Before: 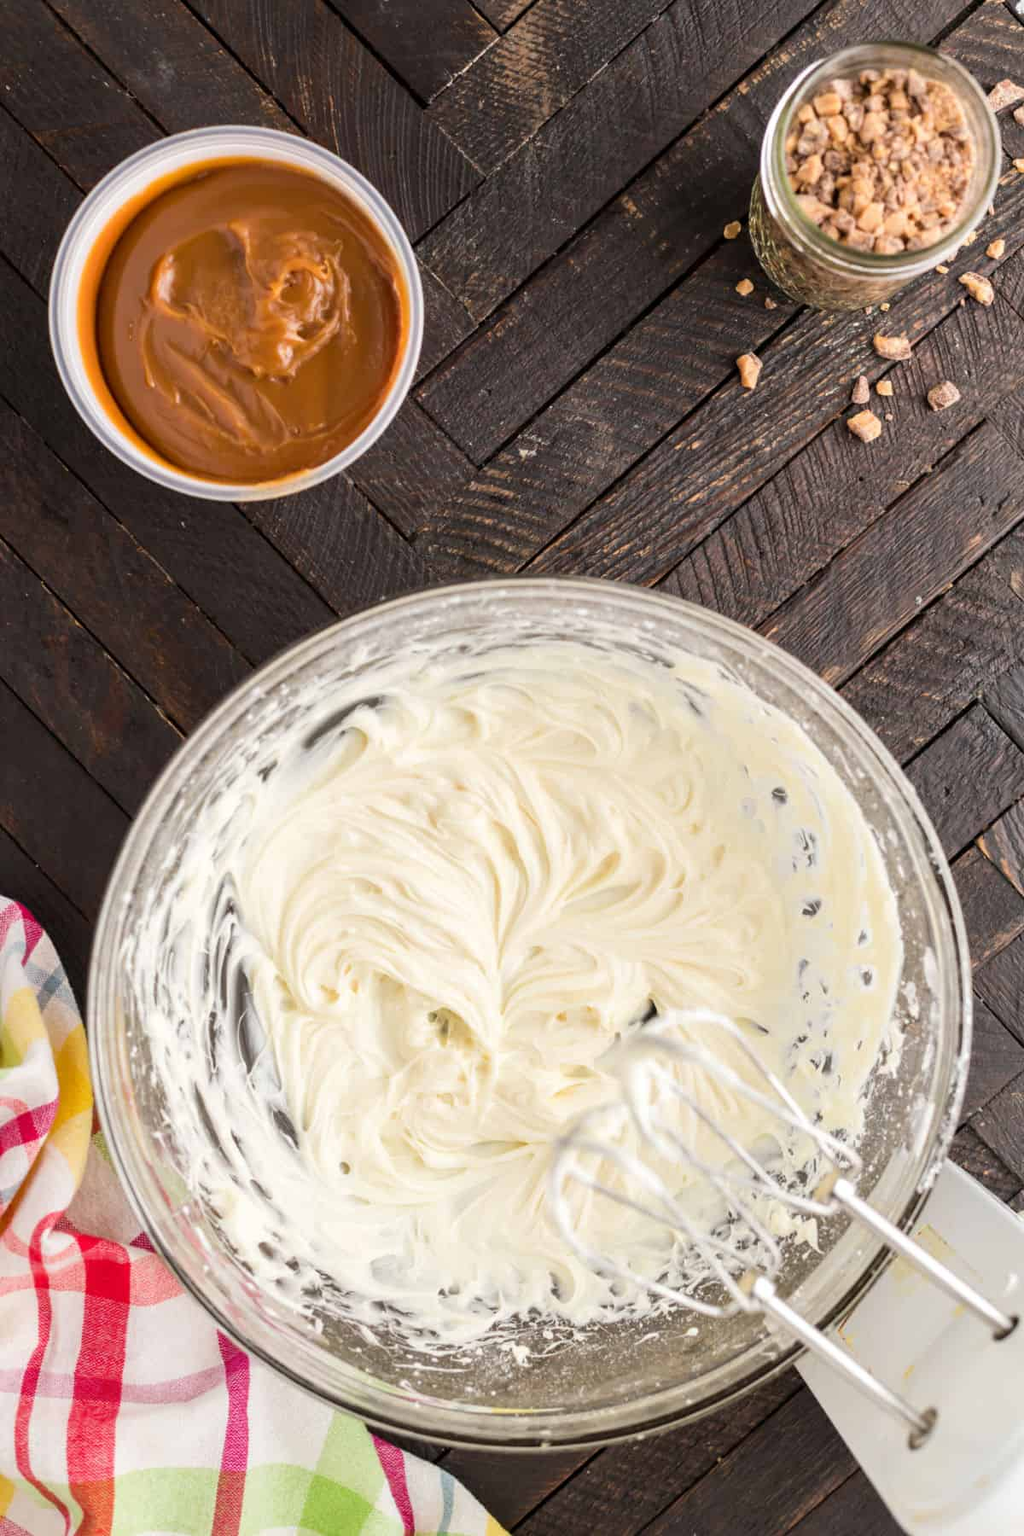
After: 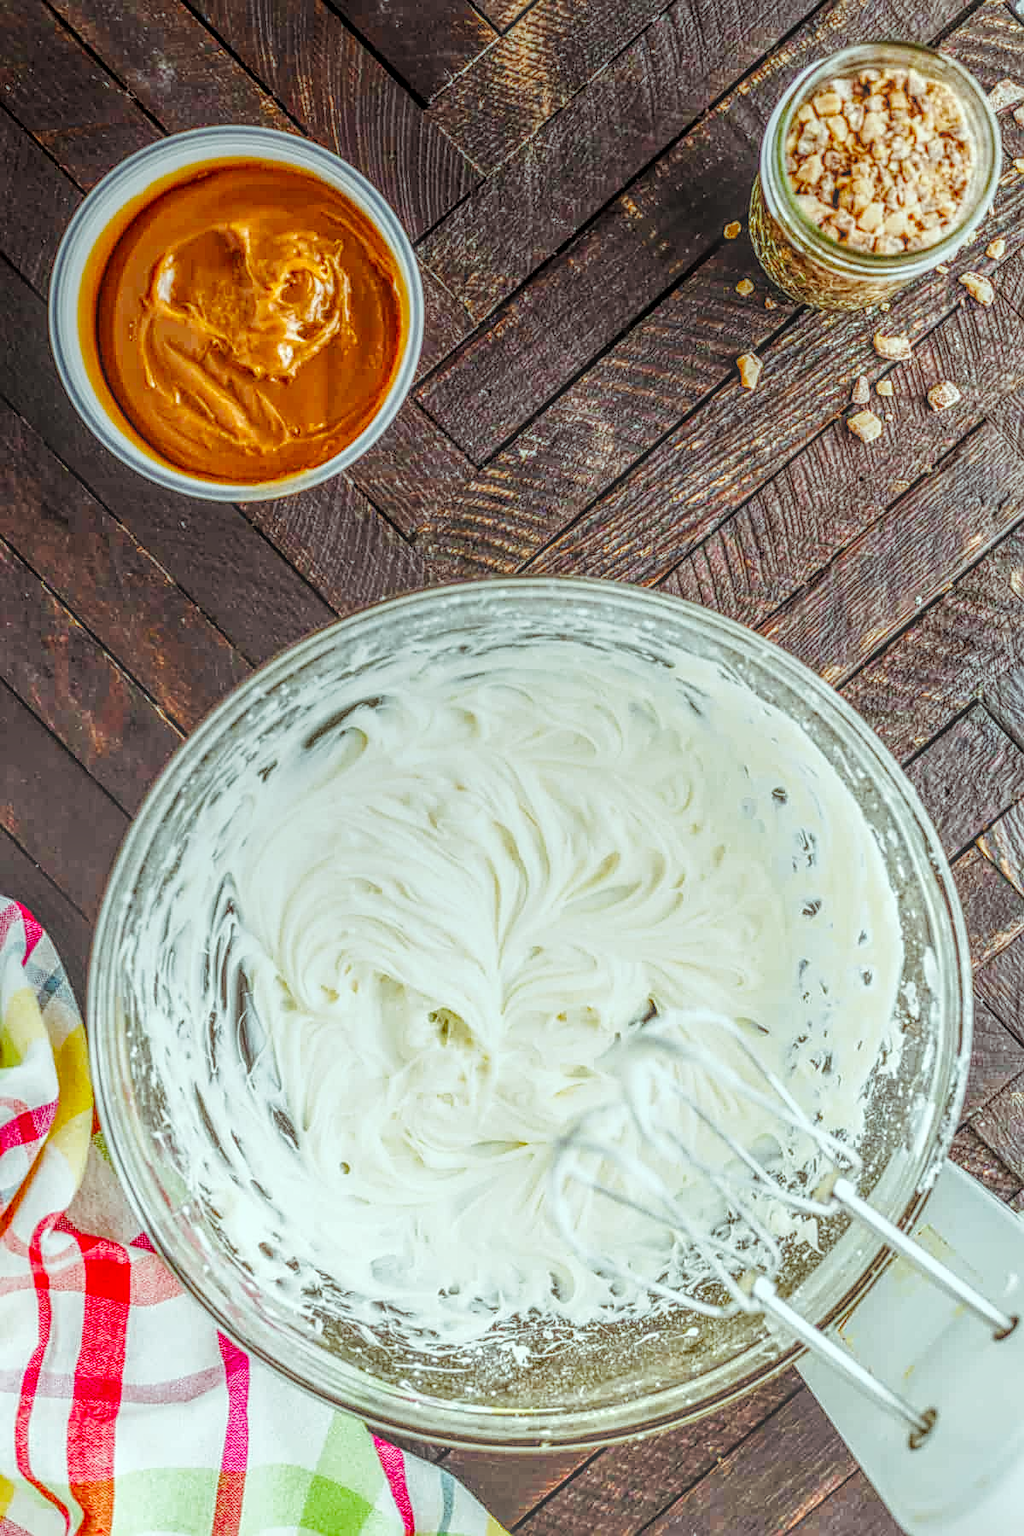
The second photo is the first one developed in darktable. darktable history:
sharpen: on, module defaults
base curve: curves: ch0 [(0, 0) (0.032, 0.025) (0.121, 0.166) (0.206, 0.329) (0.605, 0.79) (1, 1)], preserve colors none
local contrast: highlights 6%, shadows 7%, detail 200%, midtone range 0.243
color balance rgb: highlights gain › chroma 4.112%, highlights gain › hue 201.12°, perceptual saturation grading › global saturation 20.256%, perceptual saturation grading › highlights -19.795%, perceptual saturation grading › shadows 29.303%
